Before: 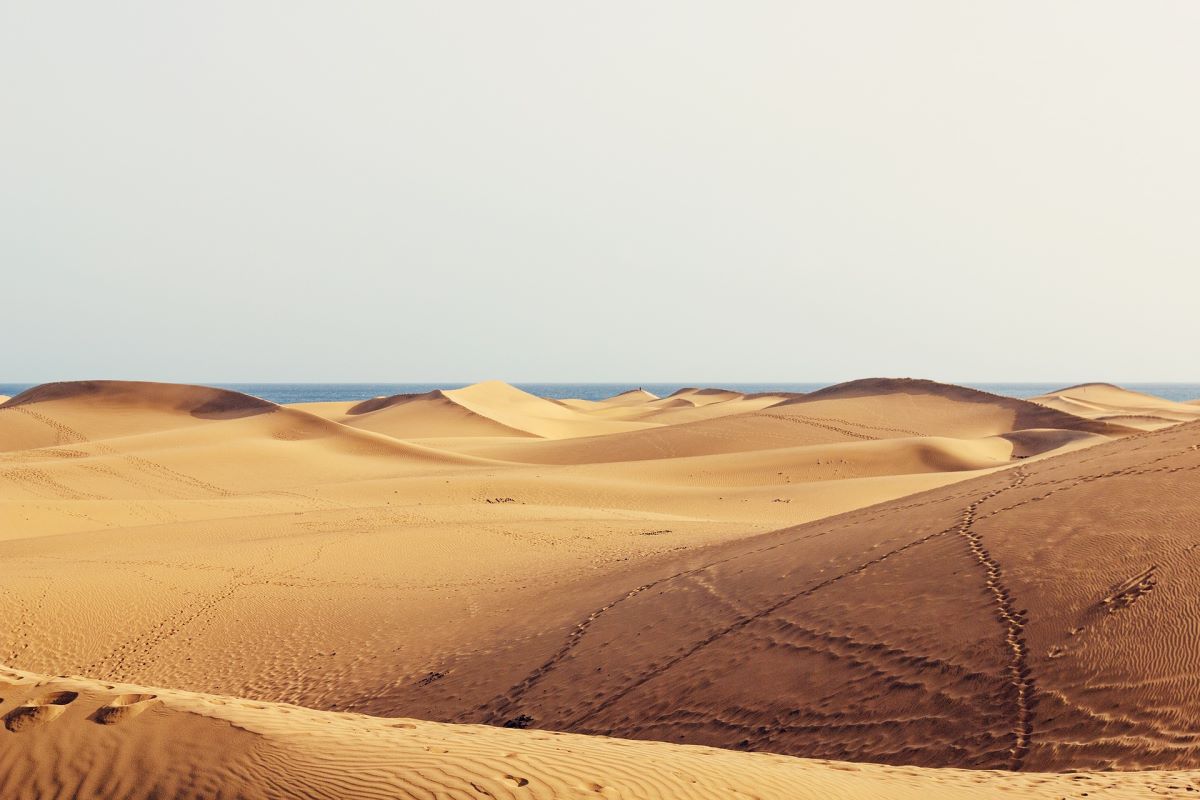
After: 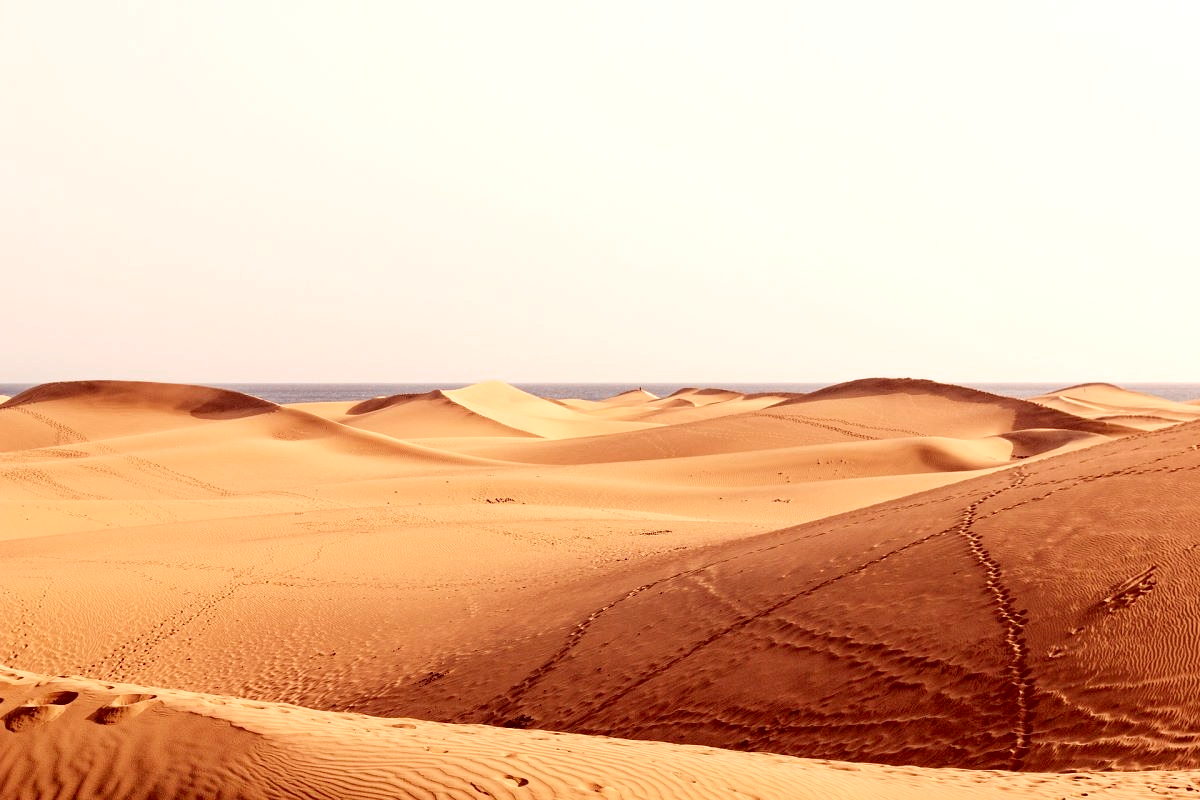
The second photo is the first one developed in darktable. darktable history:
color zones: curves: ch0 [(0, 0.5) (0.143, 0.5) (0.286, 0.456) (0.429, 0.5) (0.571, 0.5) (0.714, 0.5) (0.857, 0.5) (1, 0.5)]; ch1 [(0, 0.5) (0.143, 0.5) (0.286, 0.422) (0.429, 0.5) (0.571, 0.5) (0.714, 0.5) (0.857, 0.5) (1, 0.5)]
tone equalizer: -8 EV -0.401 EV, -7 EV -0.355 EV, -6 EV -0.308 EV, -5 EV -0.199 EV, -3 EV 0.225 EV, -2 EV 0.322 EV, -1 EV 0.407 EV, +0 EV 0.397 EV, edges refinement/feathering 500, mask exposure compensation -1.57 EV, preserve details no
color correction: highlights a* 9.34, highlights b* 8.83, shadows a* 39.2, shadows b* 39.36, saturation 0.805
